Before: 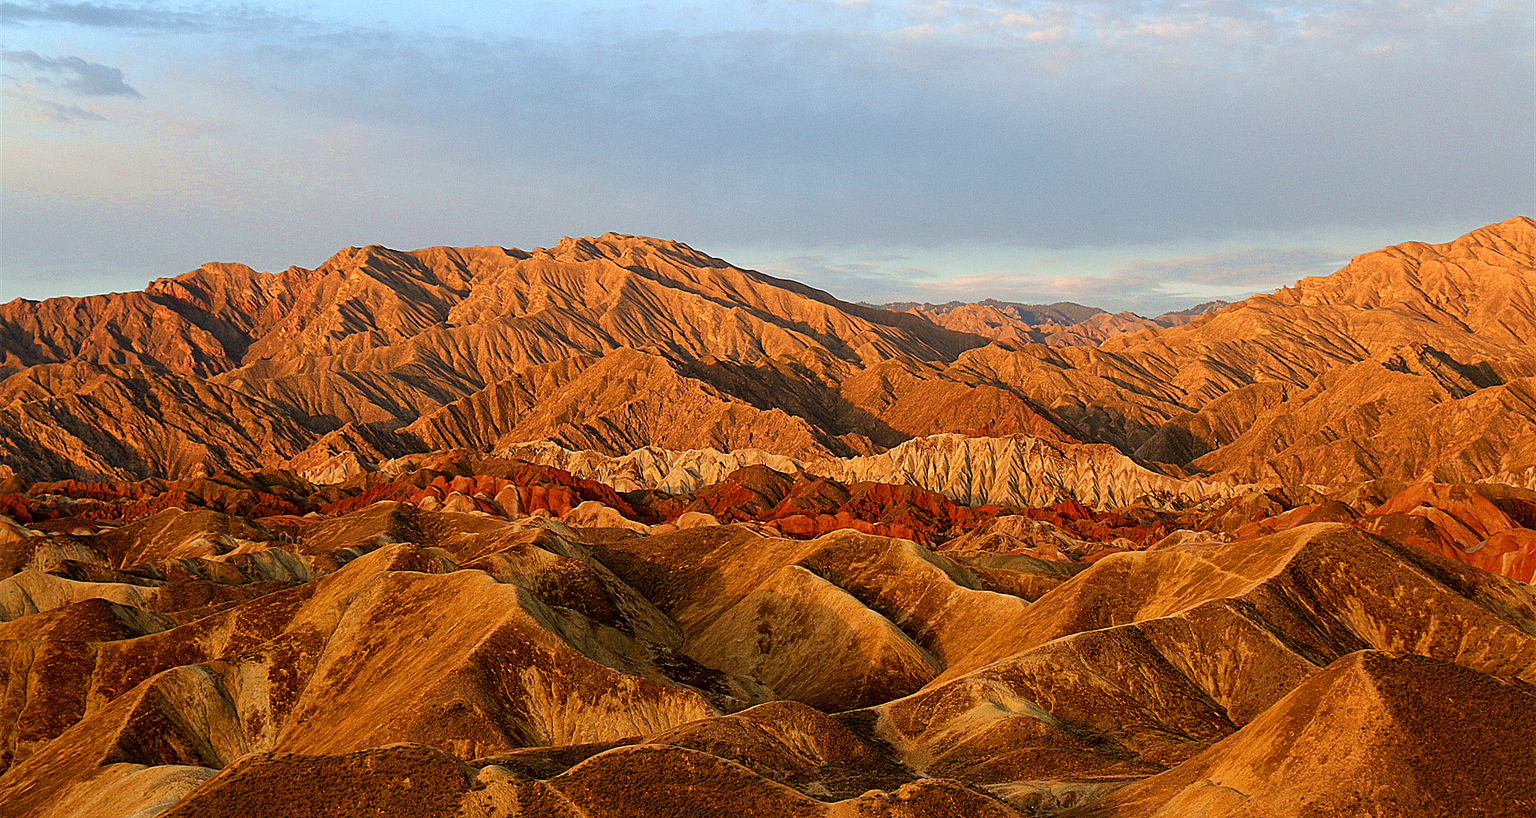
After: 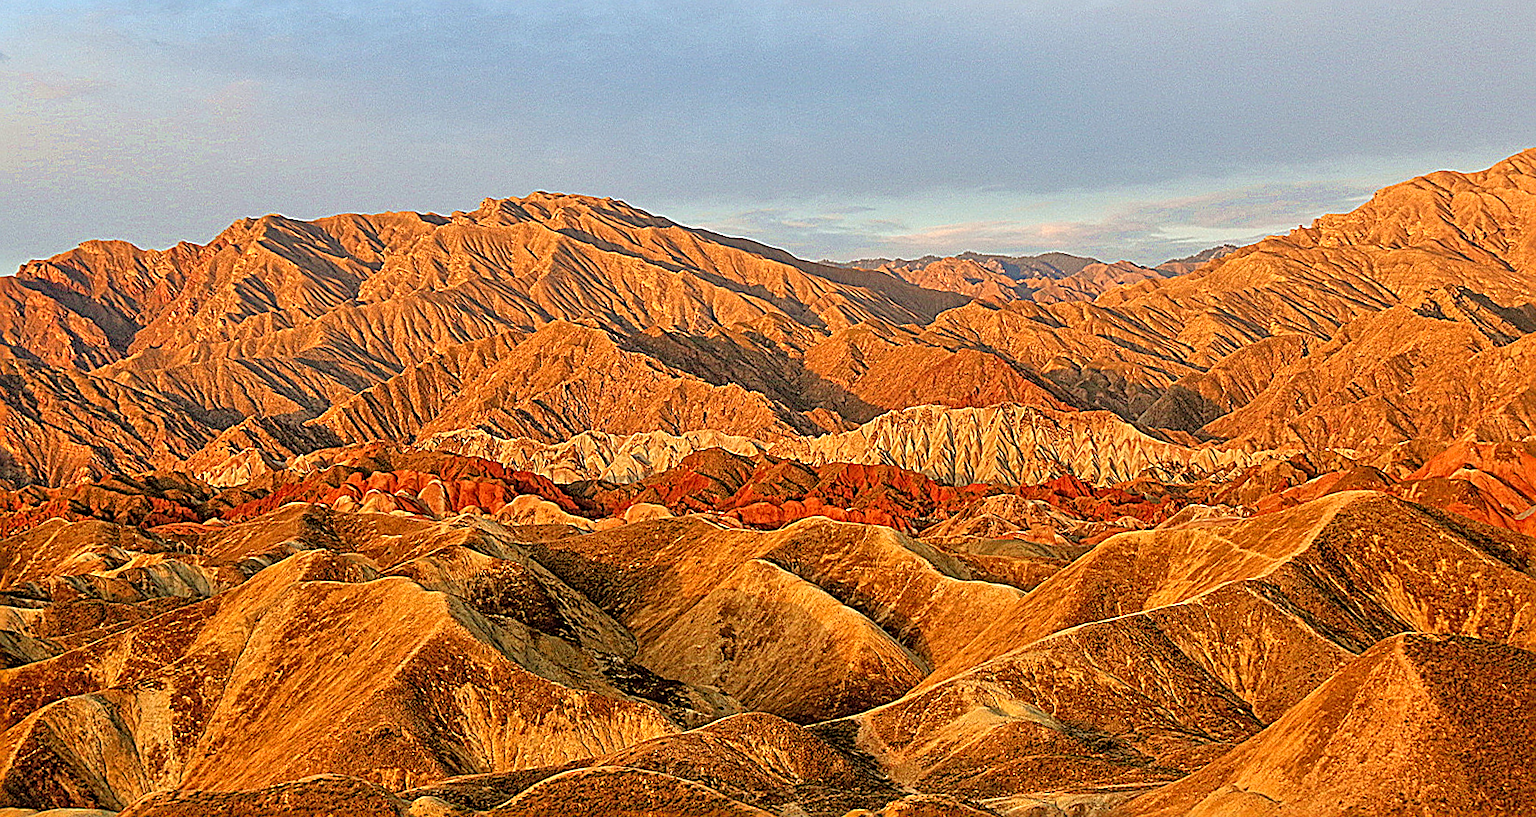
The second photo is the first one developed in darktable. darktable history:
sharpen: radius 3.025, amount 0.757
local contrast: detail 110%
crop and rotate: angle 1.96°, left 5.673%, top 5.673%
tone equalizer: -7 EV 0.15 EV, -6 EV 0.6 EV, -5 EV 1.15 EV, -4 EV 1.33 EV, -3 EV 1.15 EV, -2 EV 0.6 EV, -1 EV 0.15 EV, mask exposure compensation -0.5 EV
